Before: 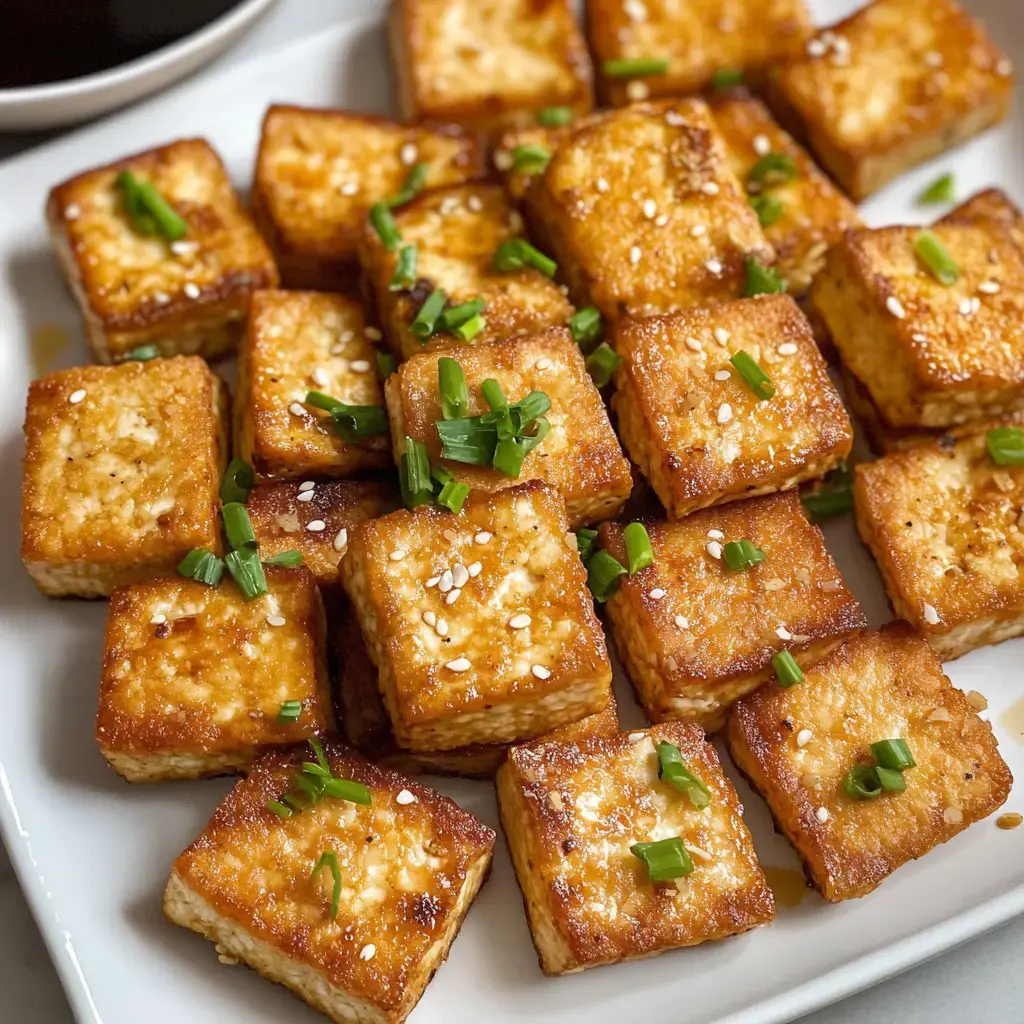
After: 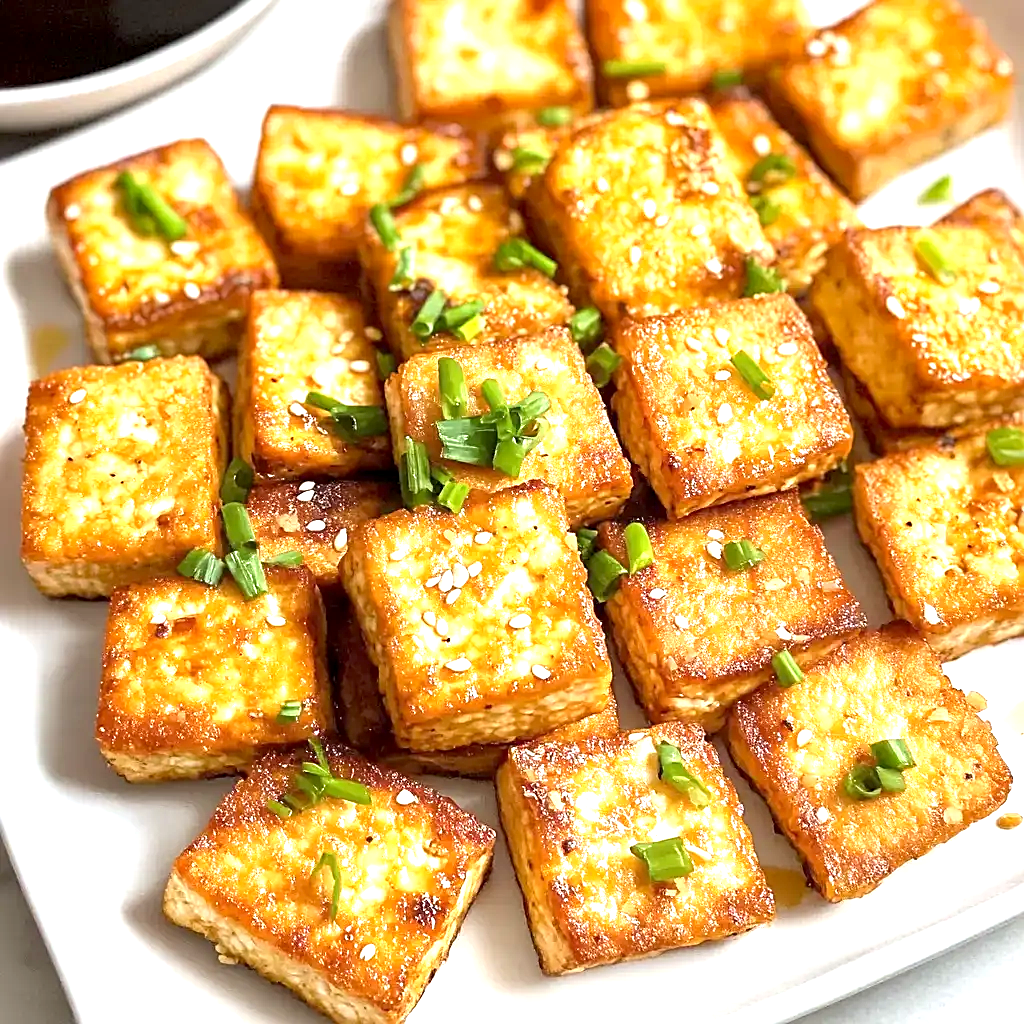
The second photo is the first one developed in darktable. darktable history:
exposure: black level correction 0.001, exposure 1.3 EV, compensate highlight preservation false
sharpen: on, module defaults
